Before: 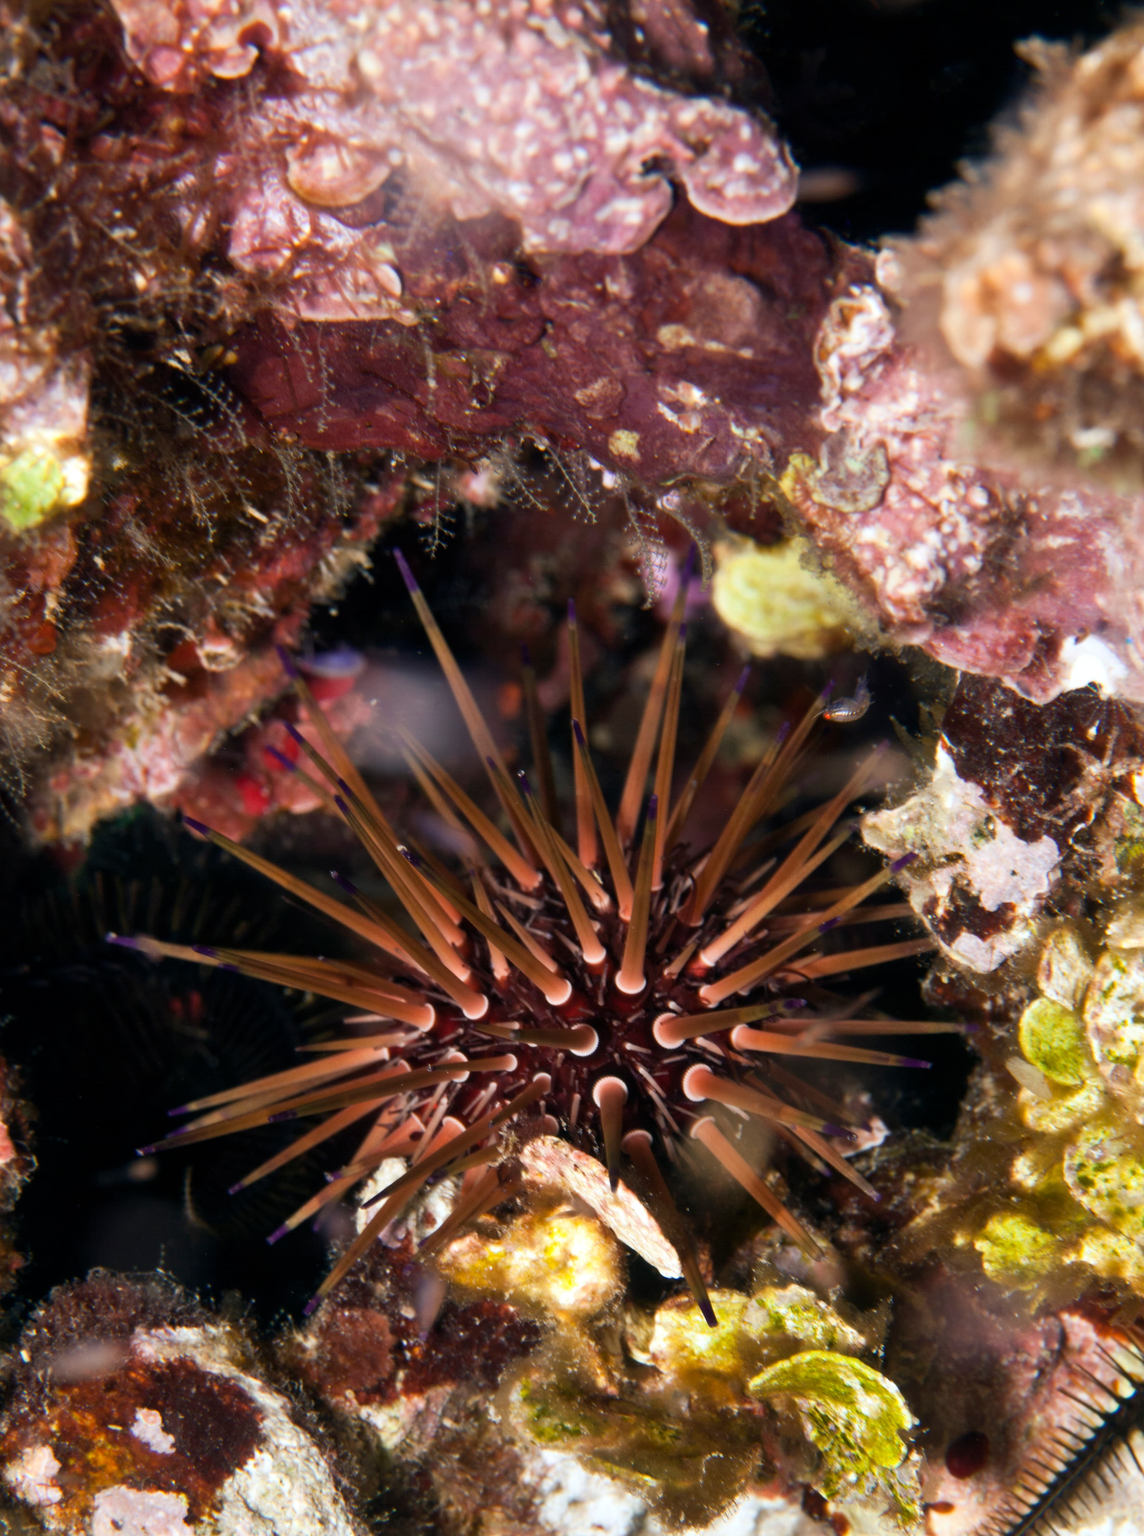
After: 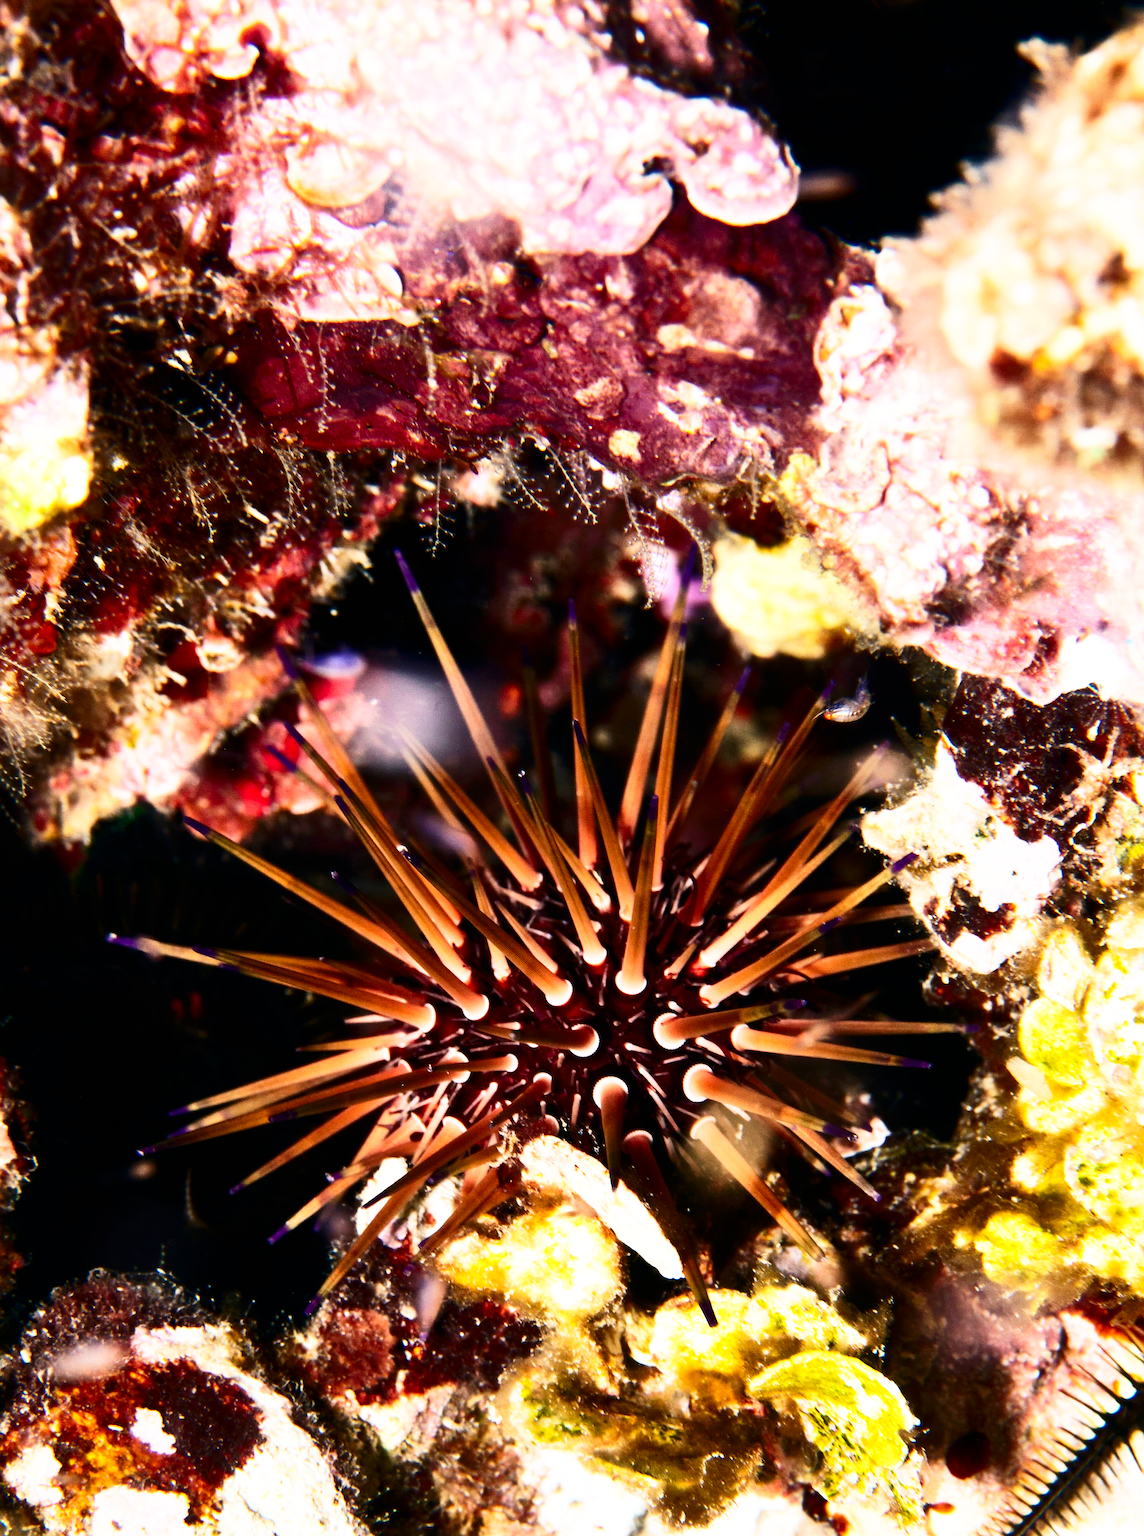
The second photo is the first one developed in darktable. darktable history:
contrast brightness saturation: contrast 0.273
sharpen: on, module defaults
base curve: curves: ch0 [(0, 0) (0.007, 0.004) (0.027, 0.03) (0.046, 0.07) (0.207, 0.54) (0.442, 0.872) (0.673, 0.972) (1, 1)], preserve colors none
